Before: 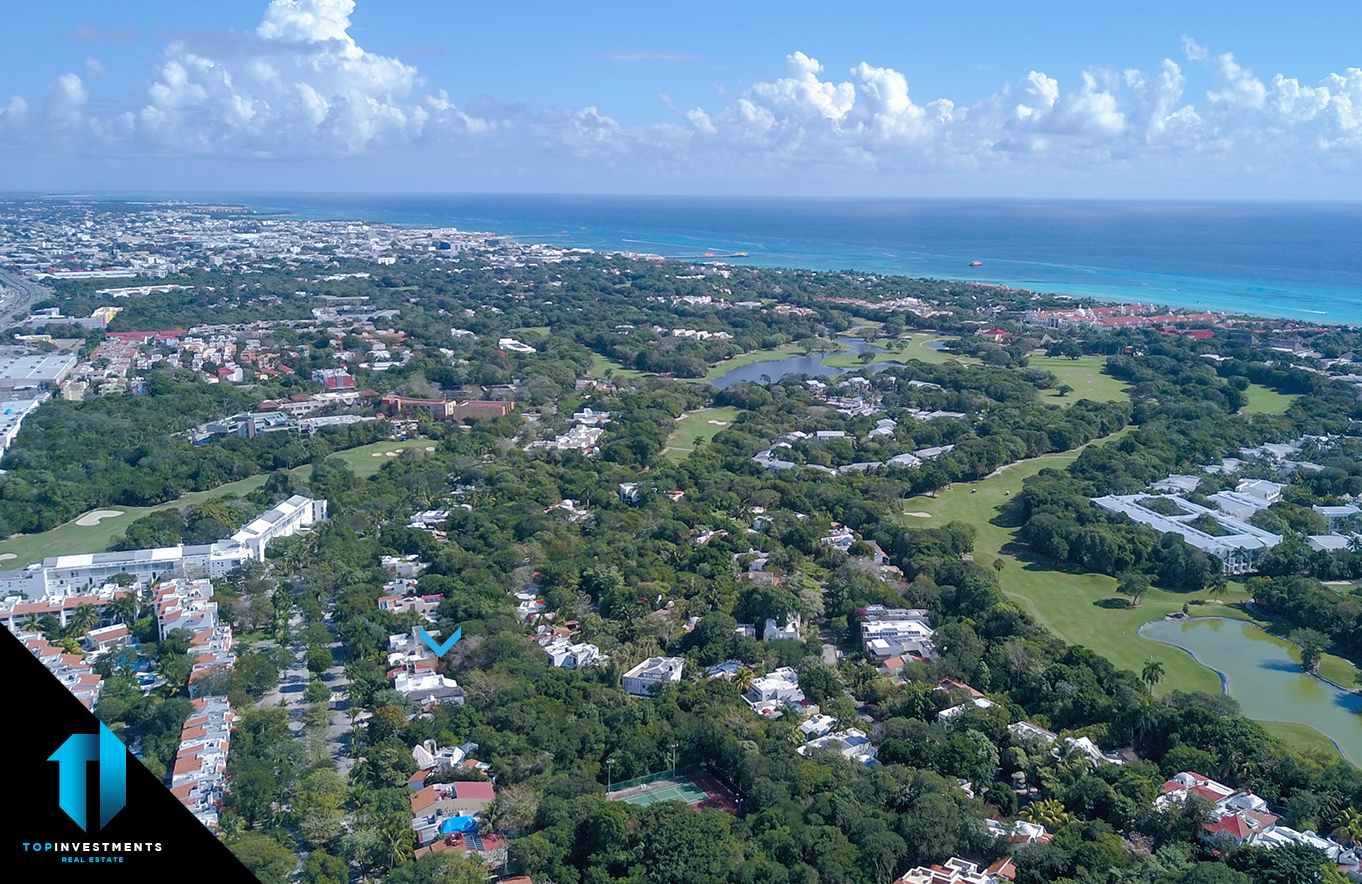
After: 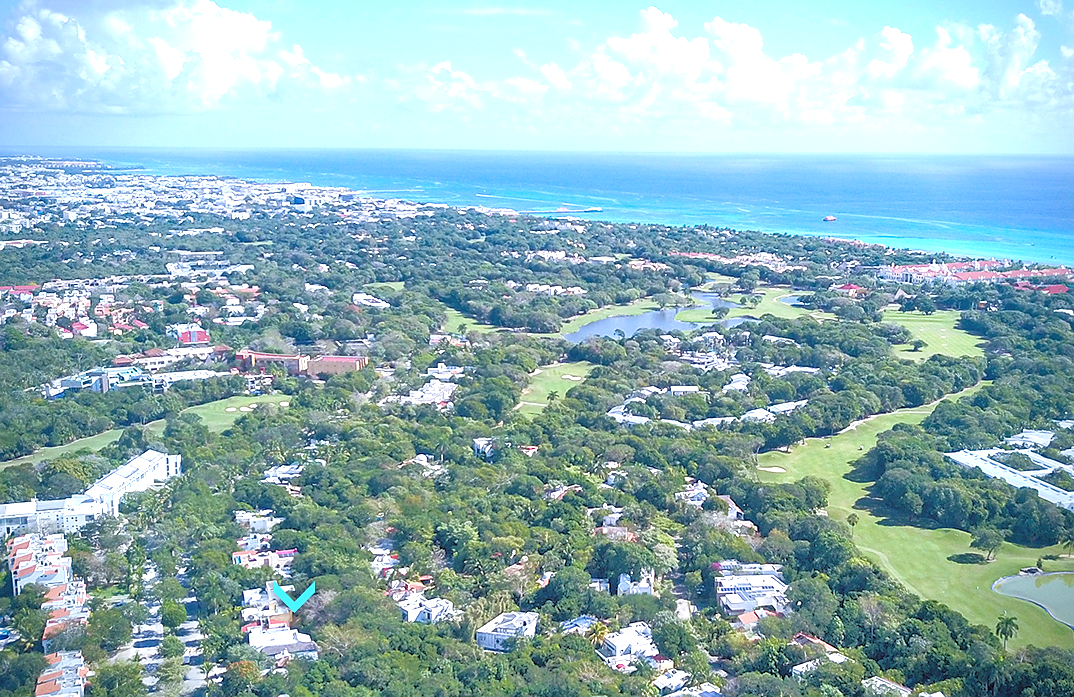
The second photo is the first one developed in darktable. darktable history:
crop and rotate: left 10.756%, top 5.115%, right 10.384%, bottom 15.982%
sharpen: radius 1.008
tone equalizer: -7 EV 0.154 EV, -6 EV 0.597 EV, -5 EV 1.14 EV, -4 EV 1.33 EV, -3 EV 1.16 EV, -2 EV 0.6 EV, -1 EV 0.162 EV
exposure: exposure 1.207 EV, compensate highlight preservation false
vignetting: fall-off radius 31.8%, brightness -0.385, saturation 0.004
